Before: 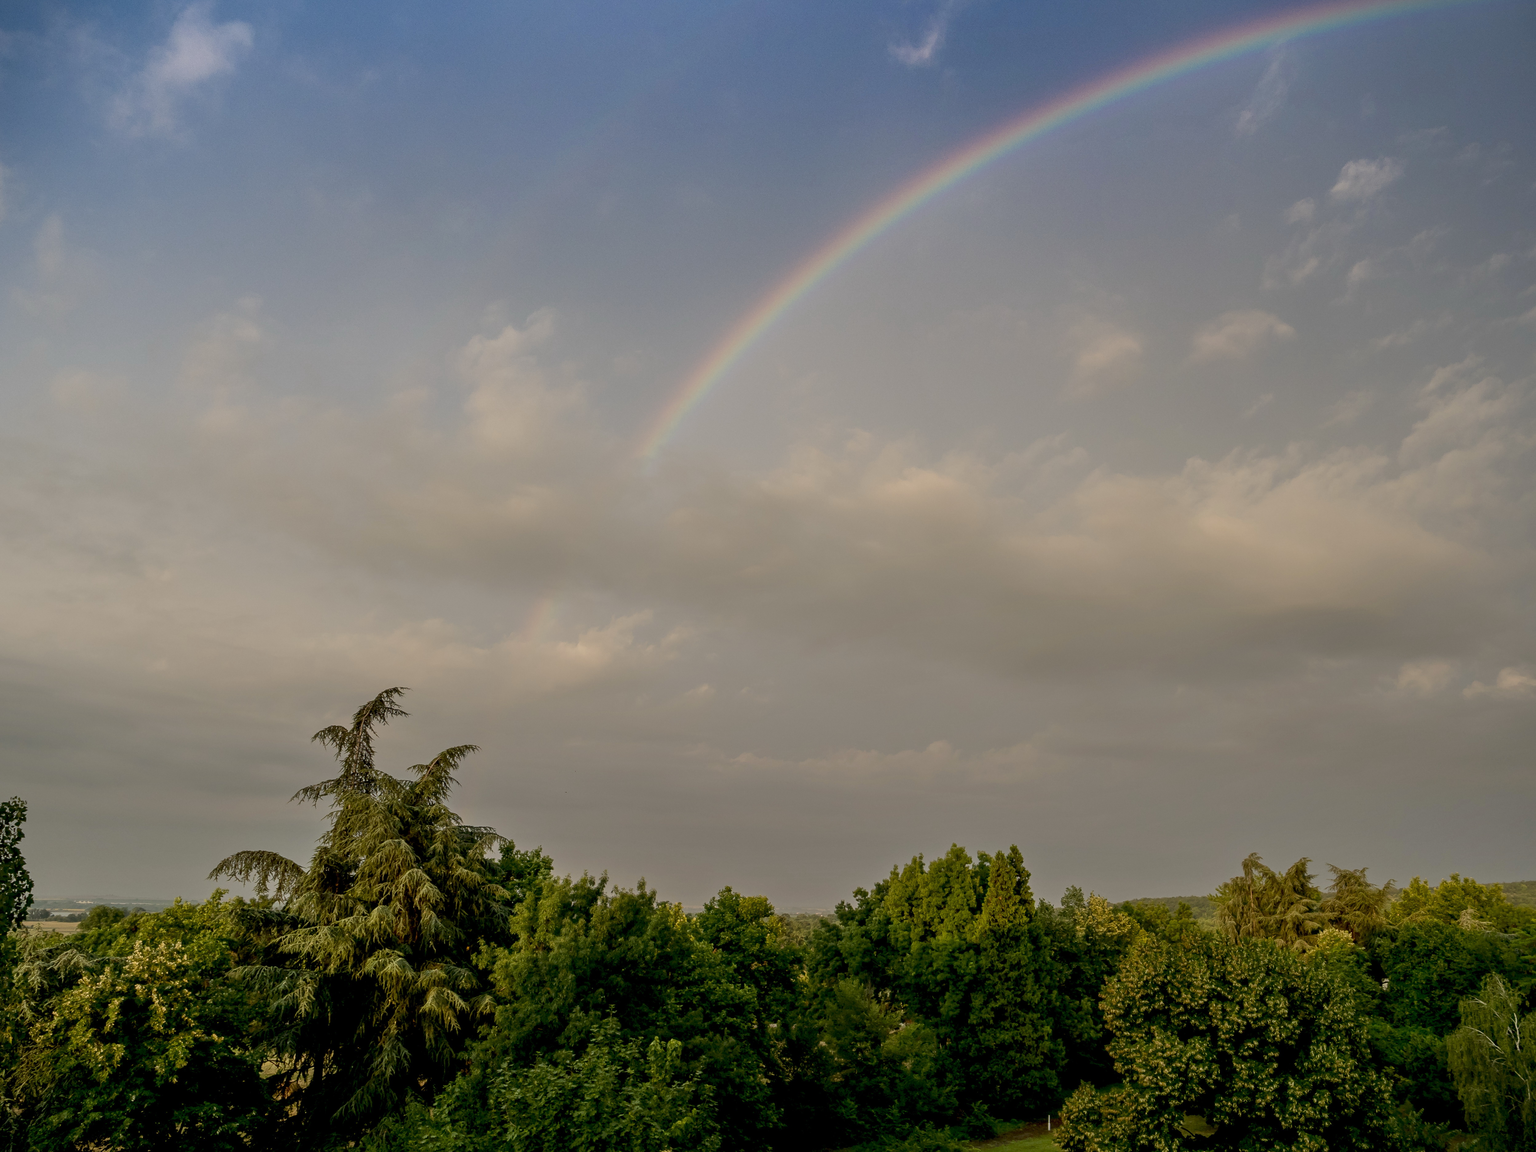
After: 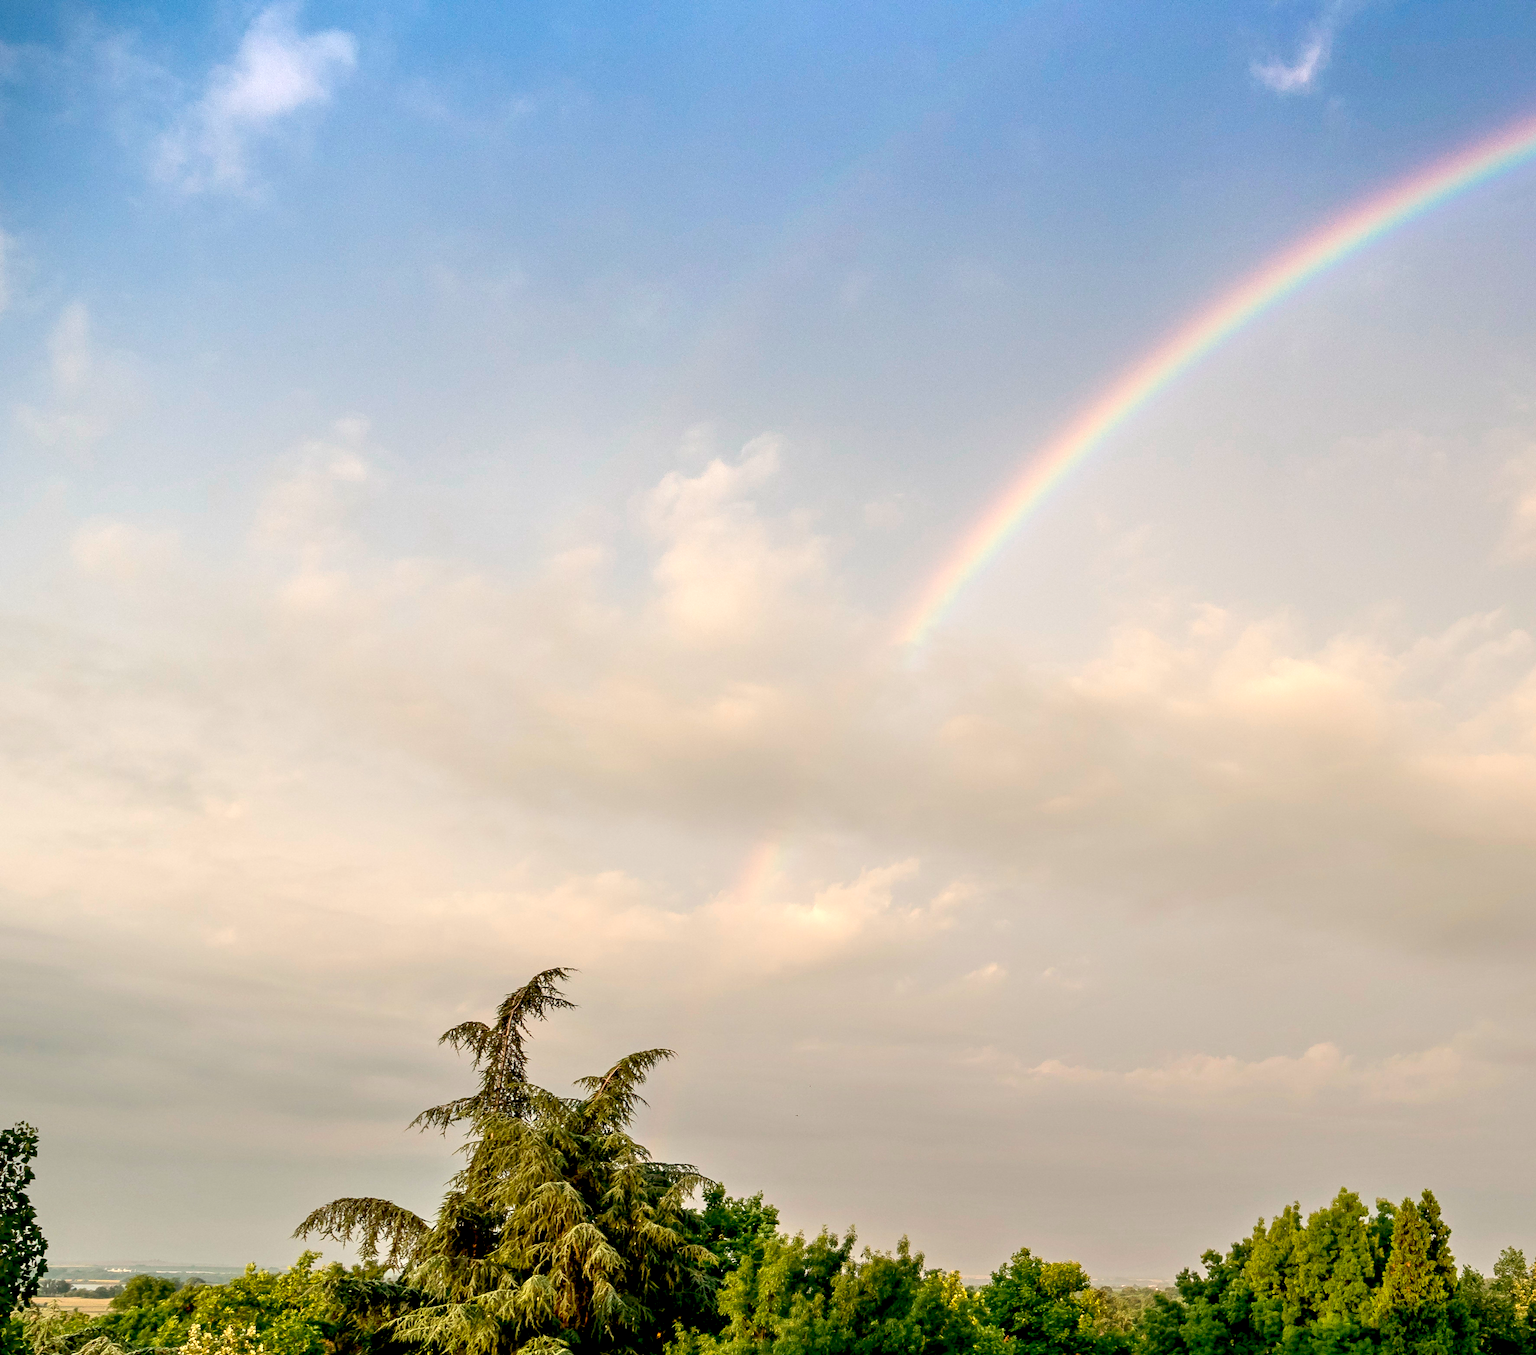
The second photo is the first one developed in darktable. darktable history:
tone equalizer: on, module defaults
crop: right 28.952%, bottom 16.405%
exposure: black level correction 0.001, exposure 1.119 EV, compensate highlight preservation false
